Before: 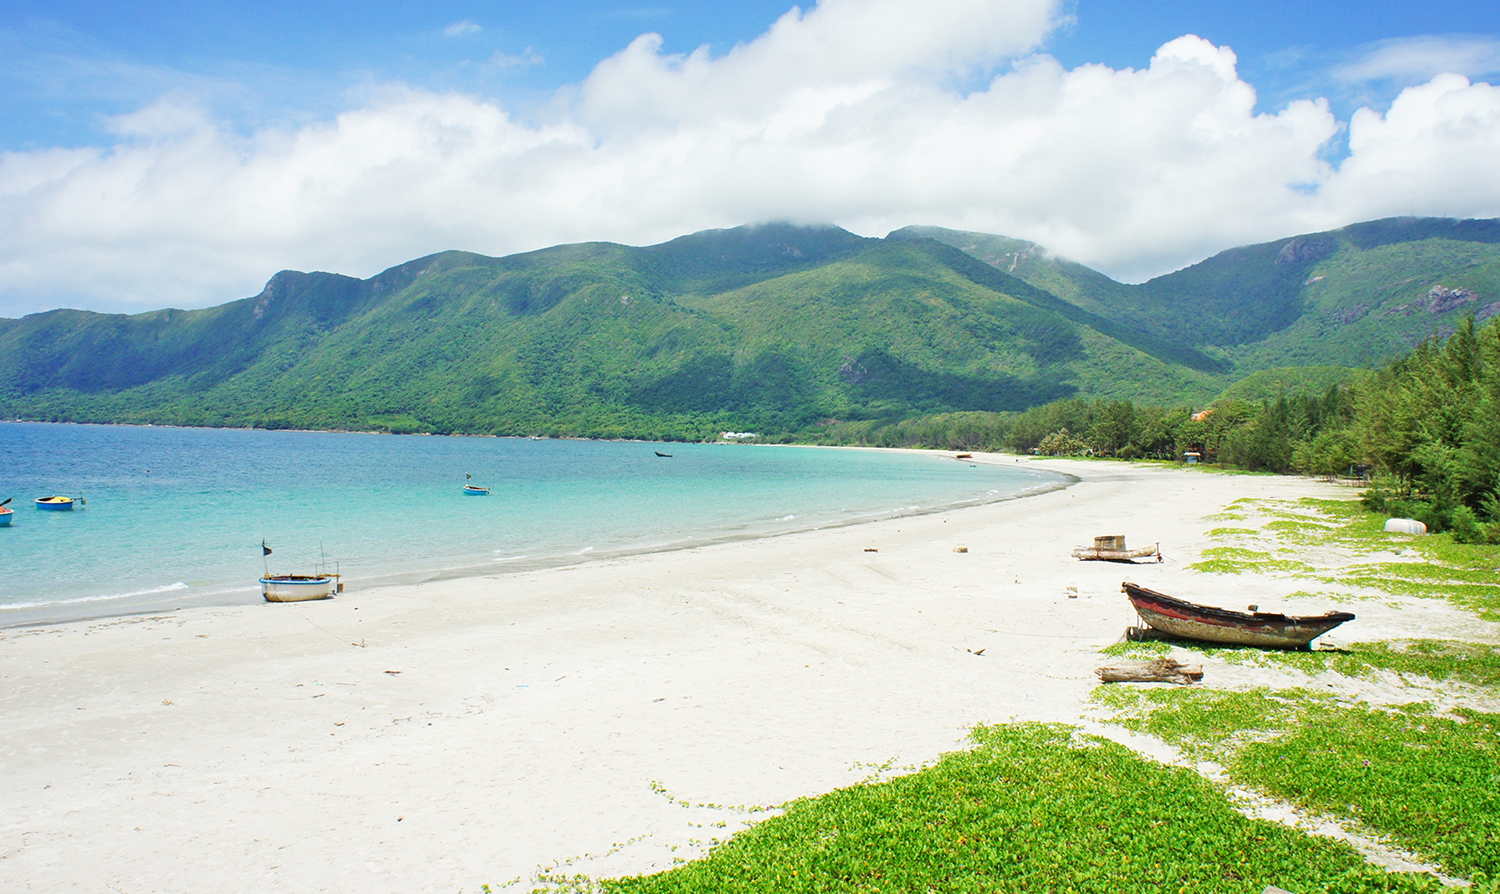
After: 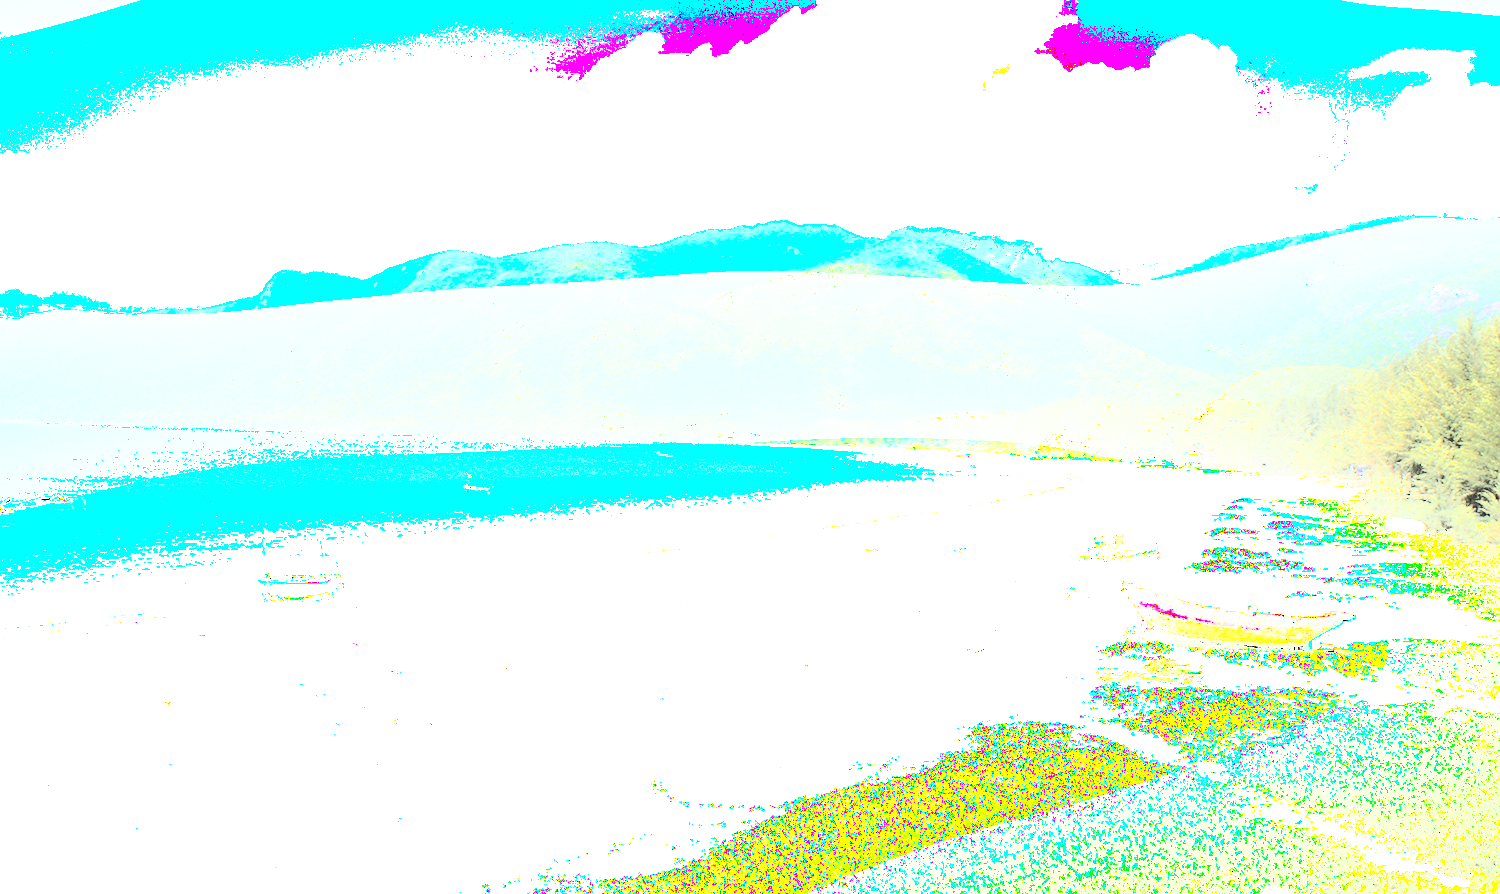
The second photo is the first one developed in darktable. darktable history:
exposure: black level correction 0.001, exposure 1.398 EV, compensate highlight preservation false
shadows and highlights: shadows -20.85, highlights 98.75, soften with gaussian
color zones: curves: ch1 [(0.263, 0.53) (0.376, 0.287) (0.487, 0.512) (0.748, 0.547) (1, 0.513)]; ch2 [(0.262, 0.45) (0.751, 0.477)]
